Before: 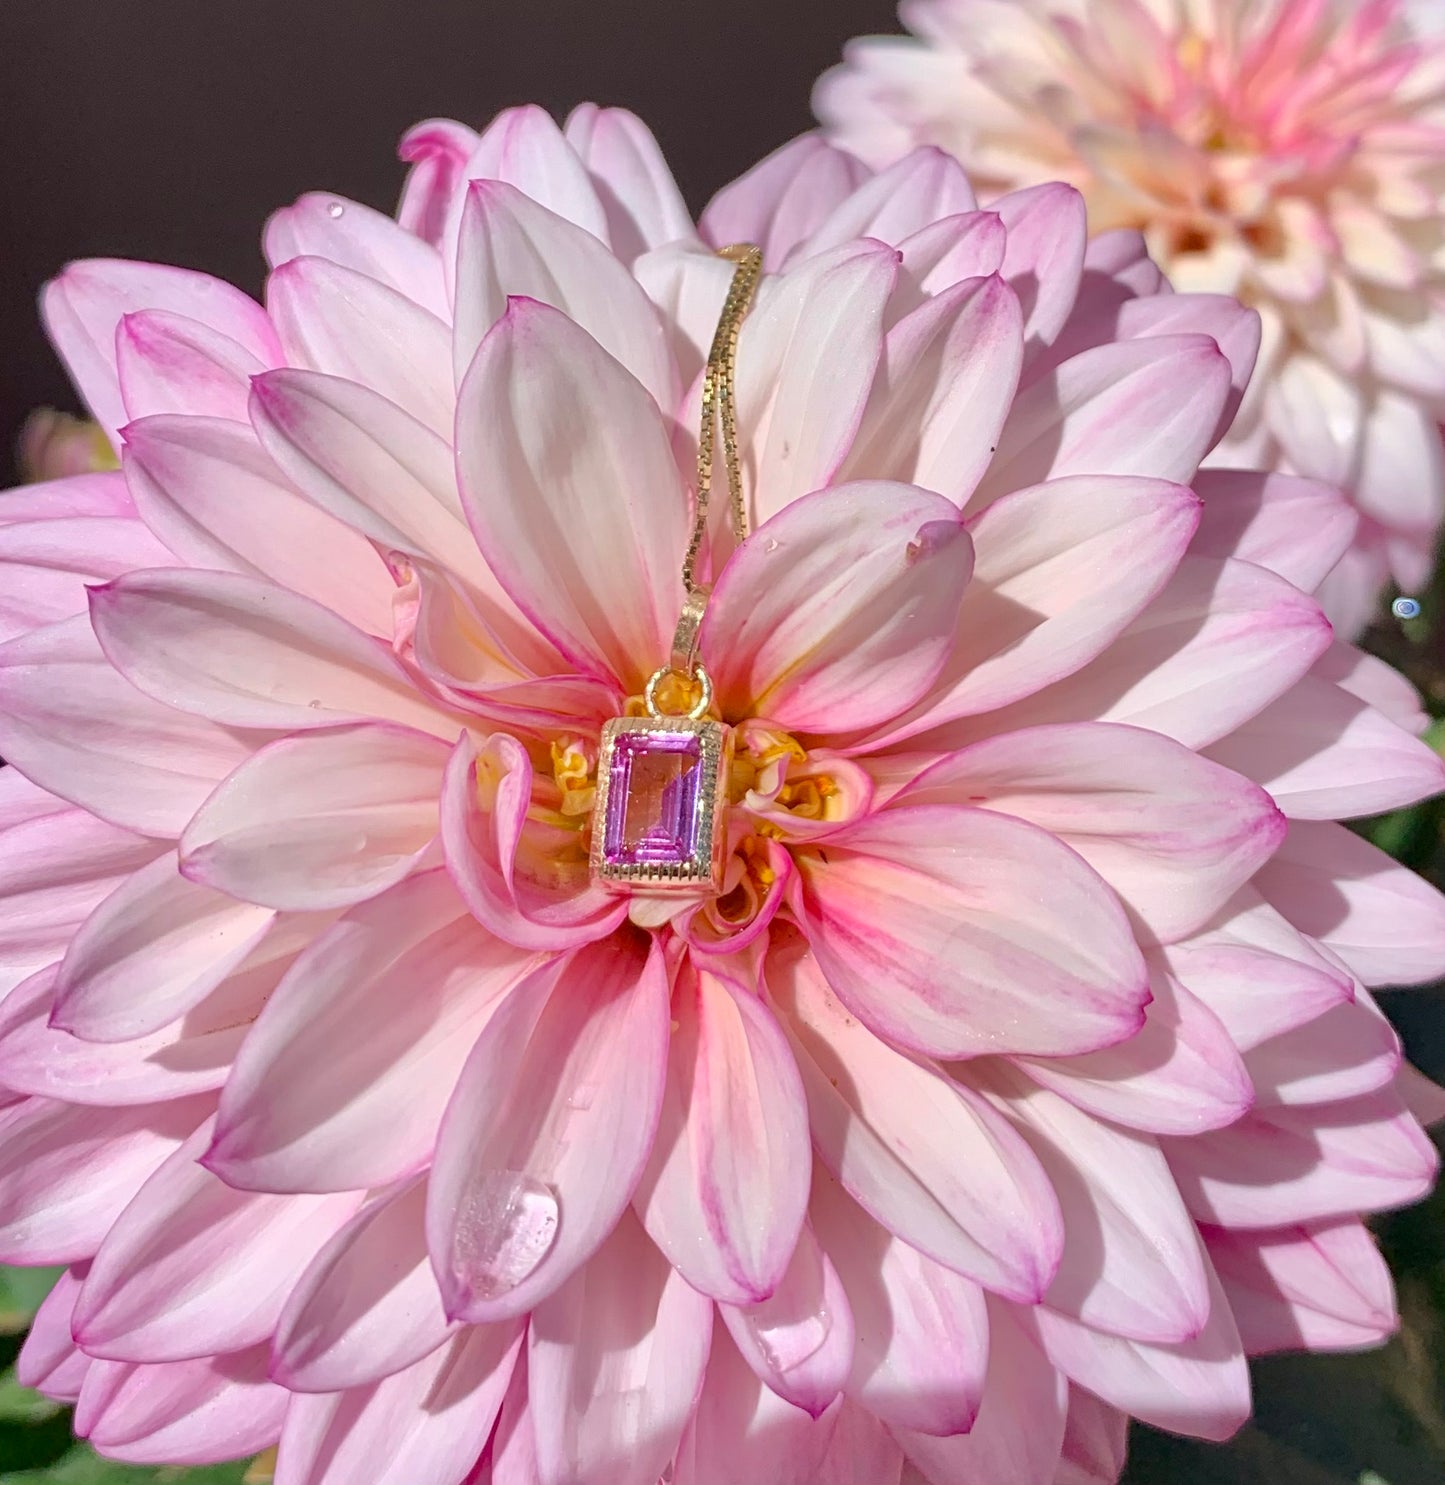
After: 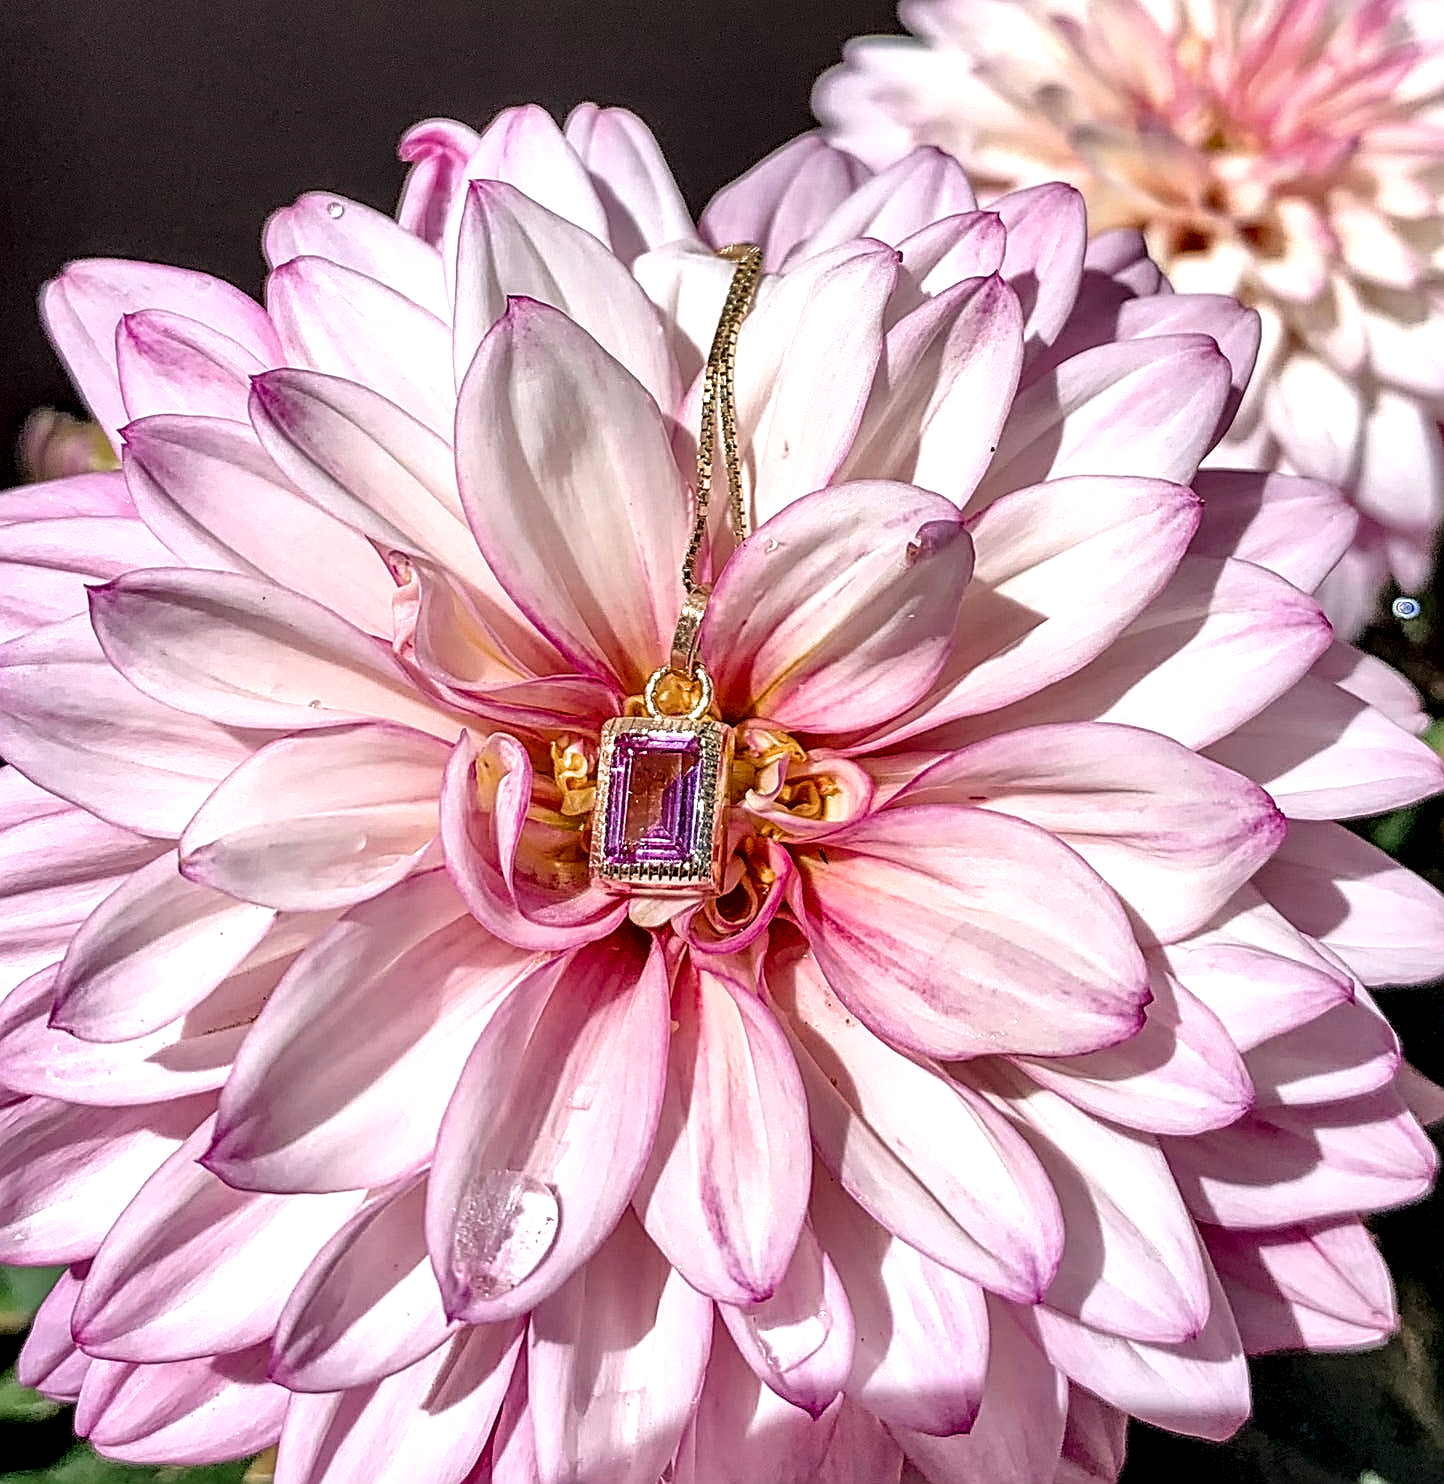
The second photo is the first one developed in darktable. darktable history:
sharpen: amount 1
filmic rgb: white relative exposure 2.34 EV, hardness 6.59
white balance: emerald 1
local contrast: highlights 65%, shadows 54%, detail 169%, midtone range 0.514
